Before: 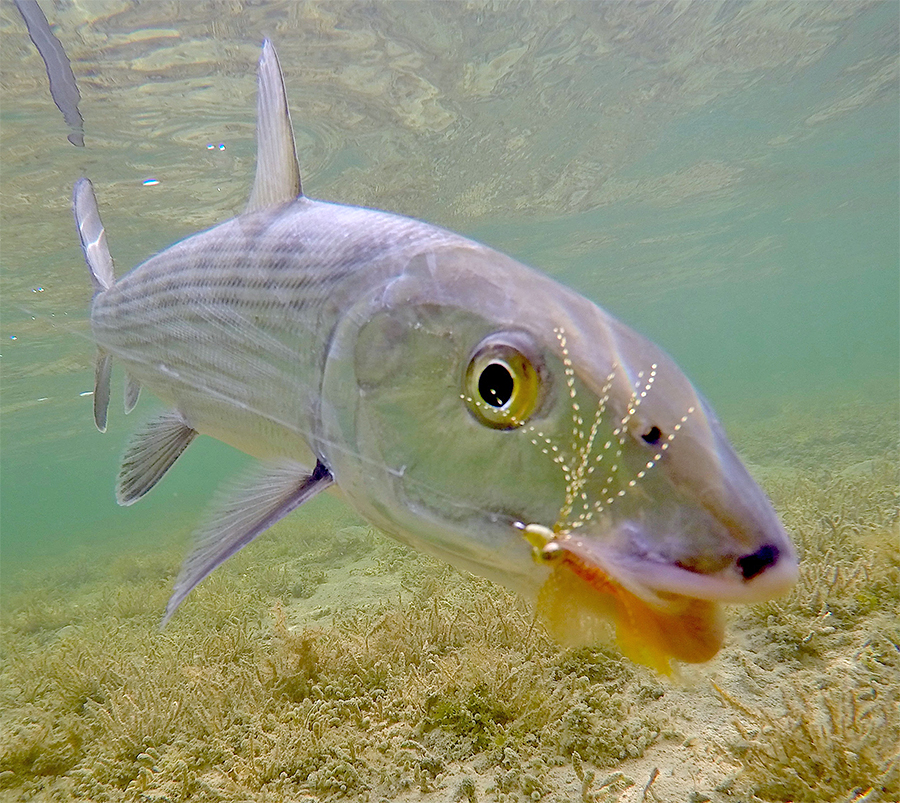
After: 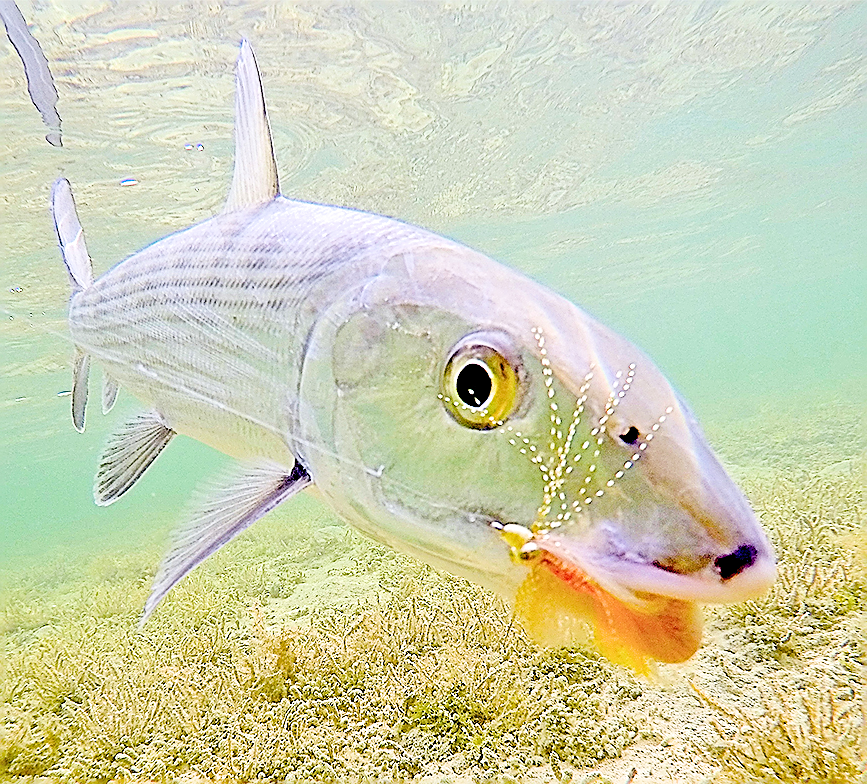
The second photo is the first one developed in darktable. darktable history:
crop and rotate: left 2.536%, right 1.107%, bottom 2.246%
sharpen: amount 1.861
filmic rgb: hardness 4.17
exposure: black level correction 0.001, exposure 1.719 EV, compensate exposure bias true, compensate highlight preservation false
